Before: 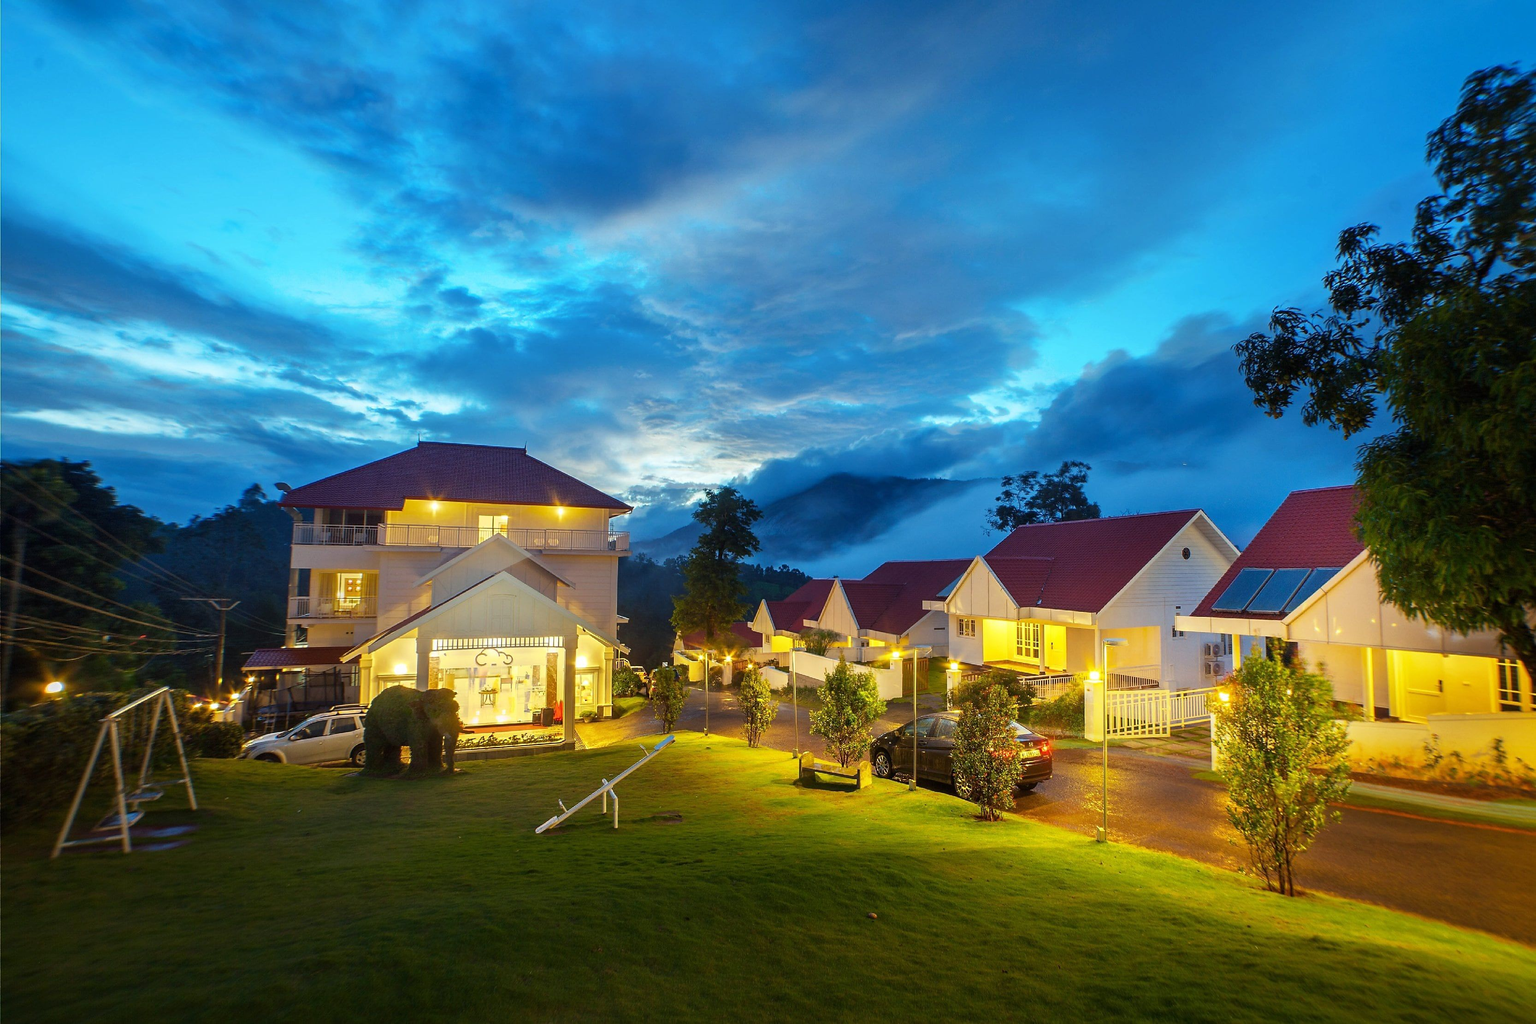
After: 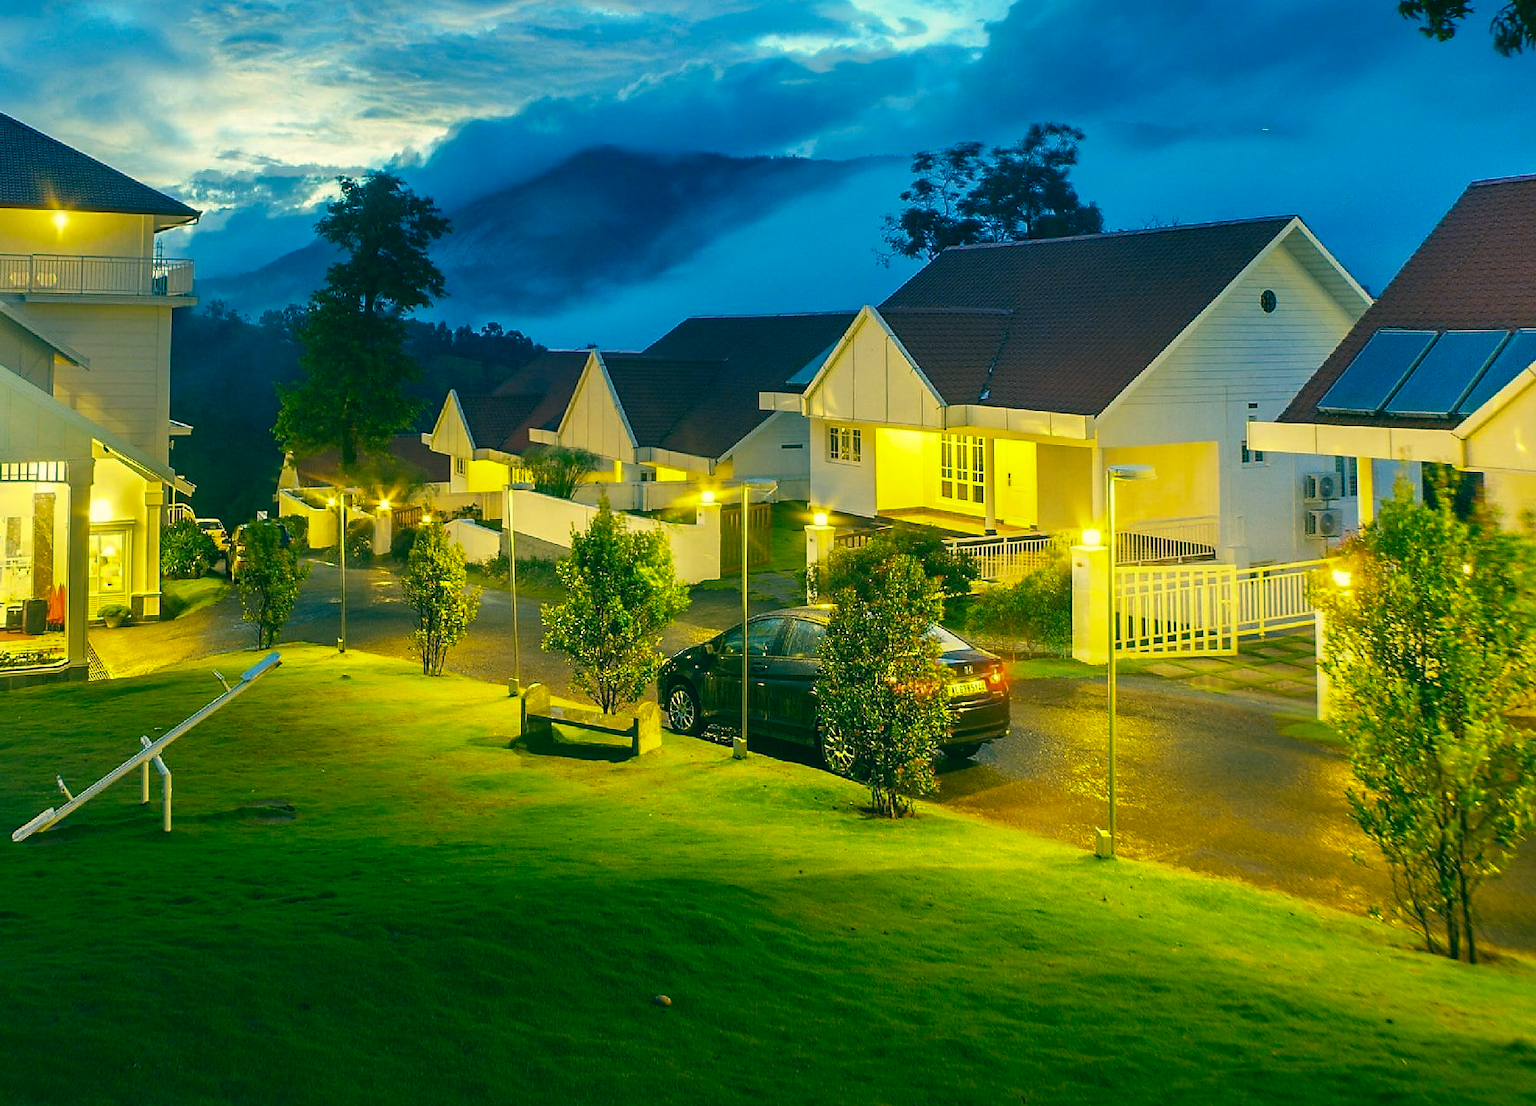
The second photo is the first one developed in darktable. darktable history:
color correction: highlights a* 1.83, highlights b* 34.02, shadows a* -36.68, shadows b* -5.48
crop: left 34.479%, top 38.822%, right 13.718%, bottom 5.172%
color calibration: illuminant as shot in camera, x 0.37, y 0.382, temperature 4313.32 K
